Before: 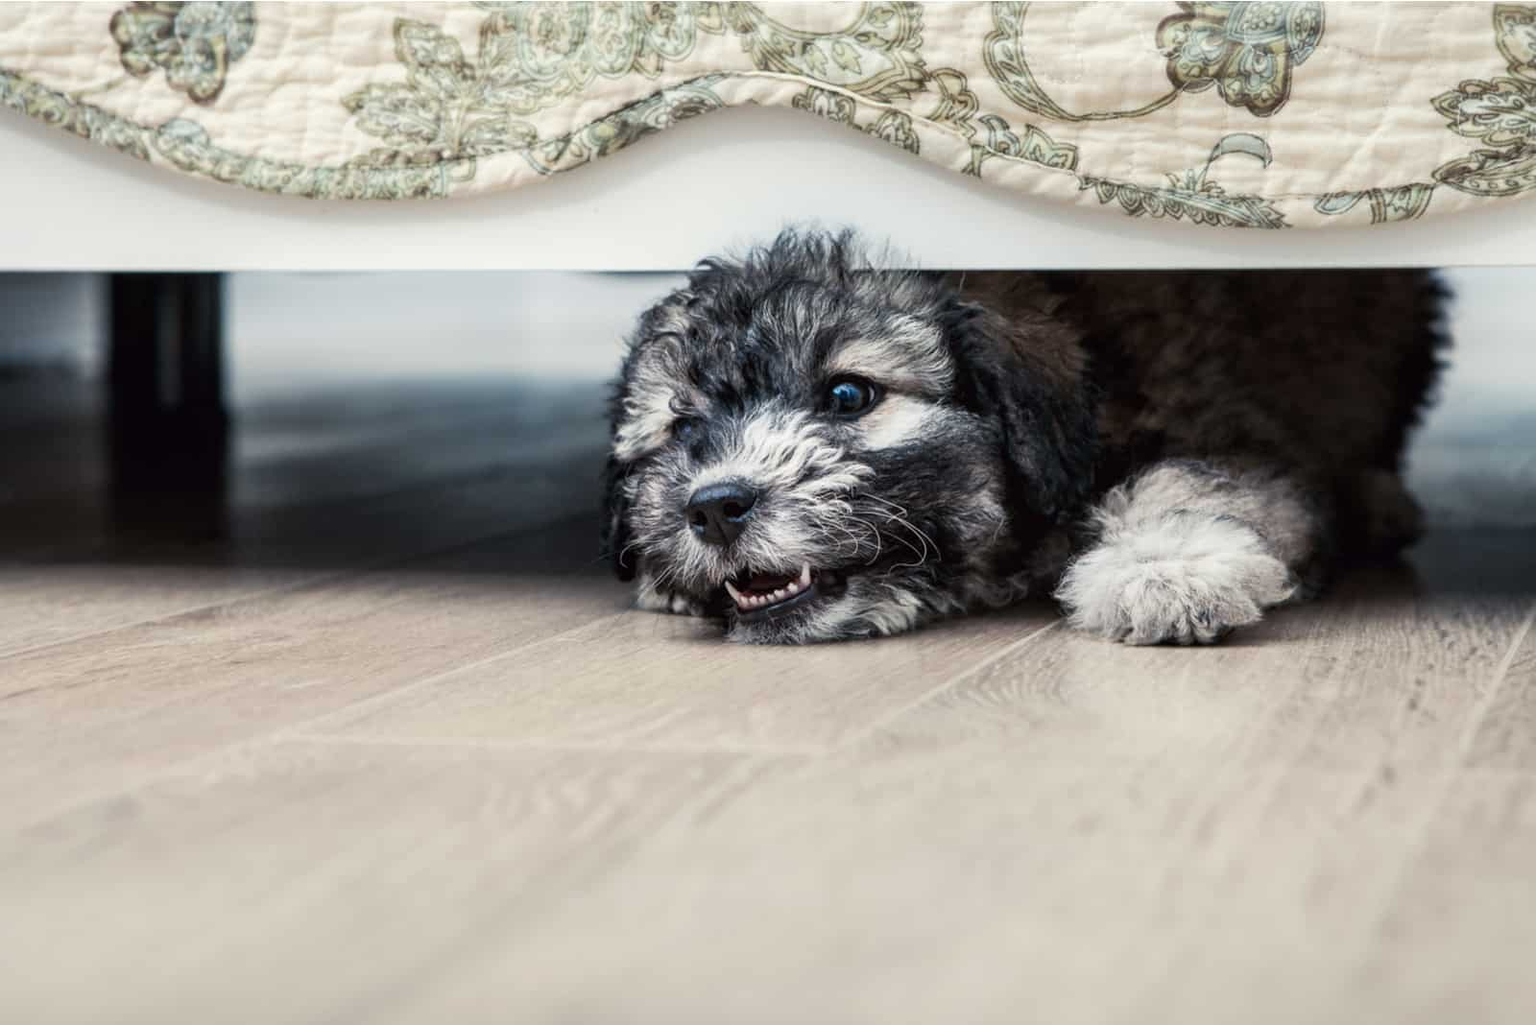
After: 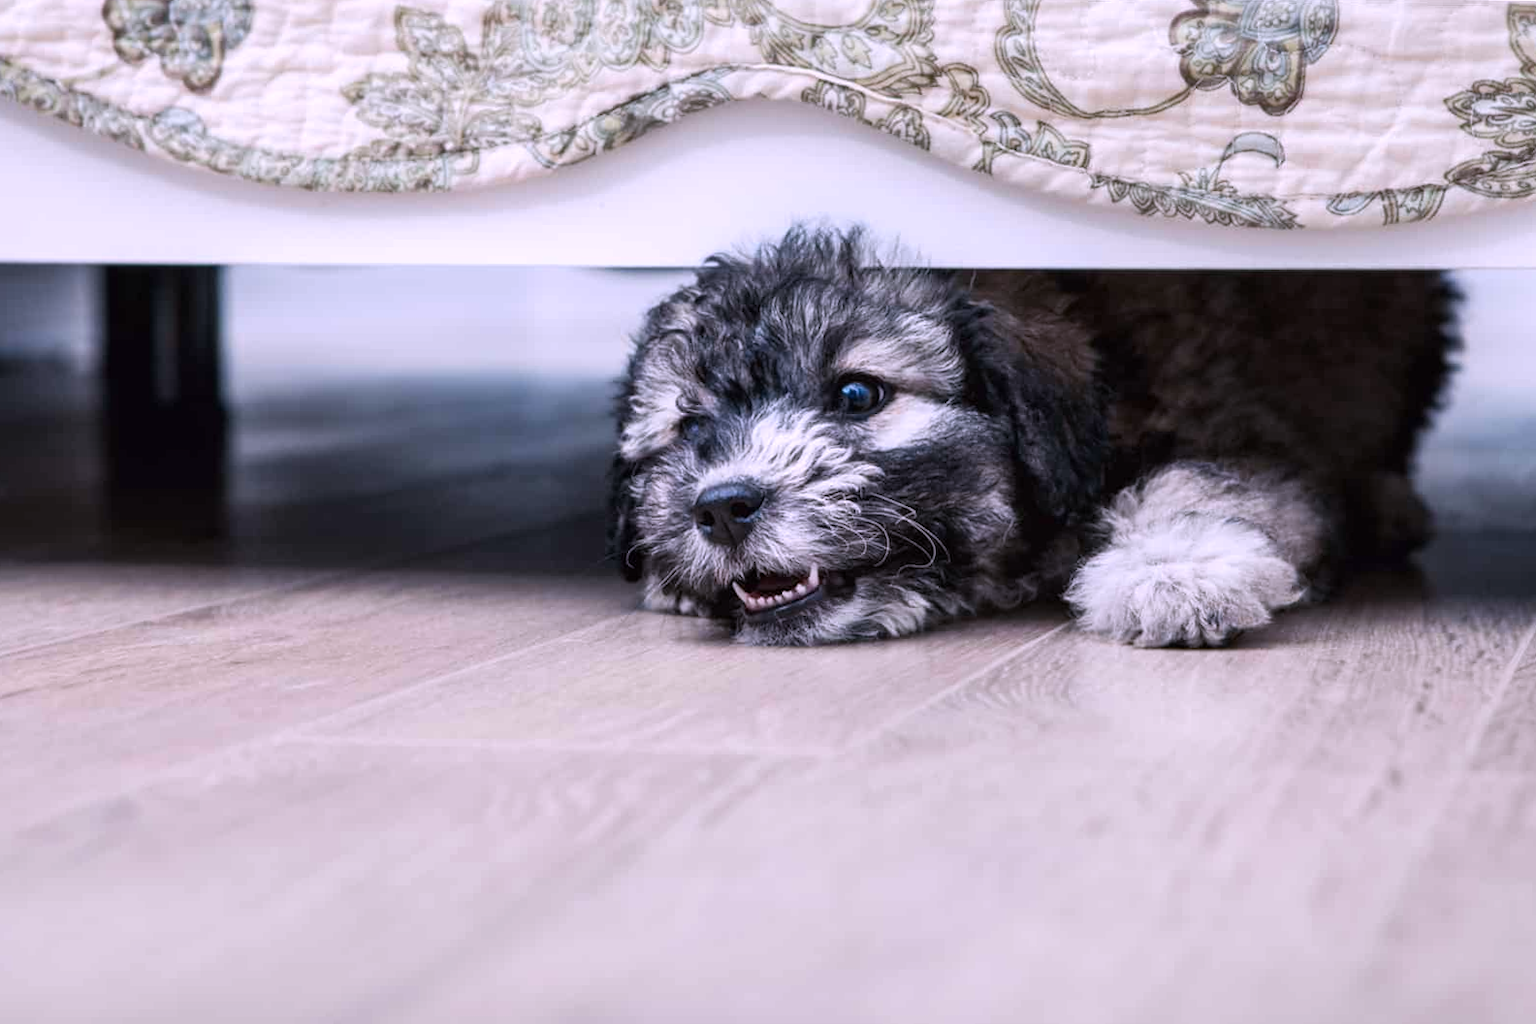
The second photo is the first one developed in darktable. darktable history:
white balance: red 1.042, blue 1.17
rotate and perspective: rotation 0.174°, lens shift (vertical) 0.013, lens shift (horizontal) 0.019, shear 0.001, automatic cropping original format, crop left 0.007, crop right 0.991, crop top 0.016, crop bottom 0.997
